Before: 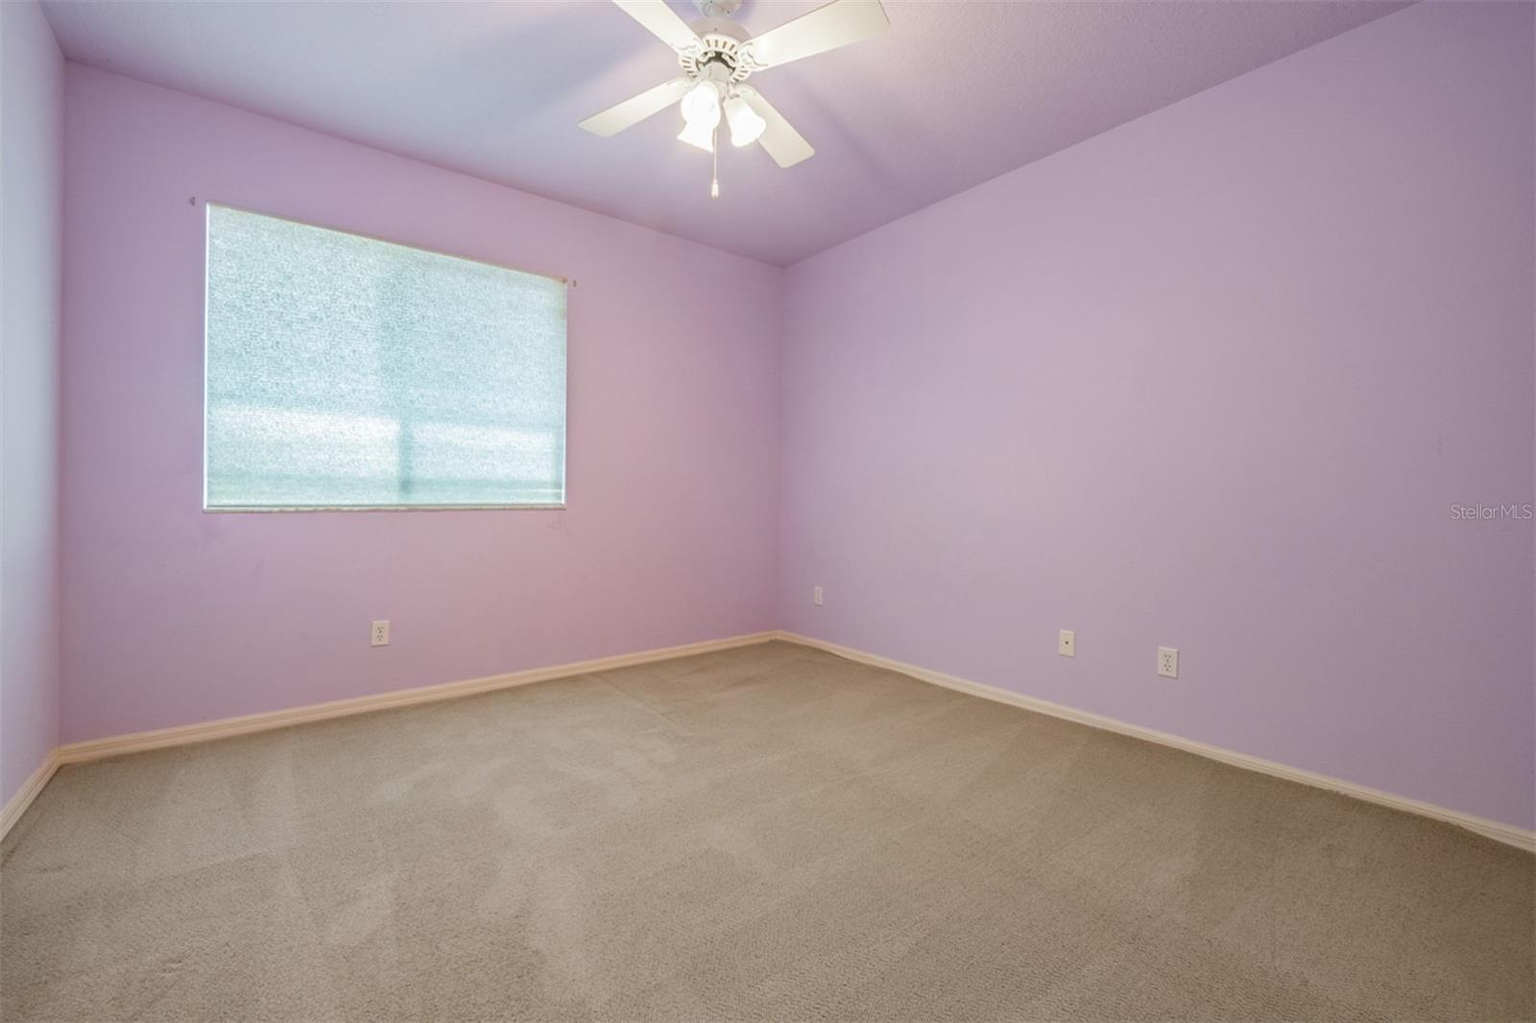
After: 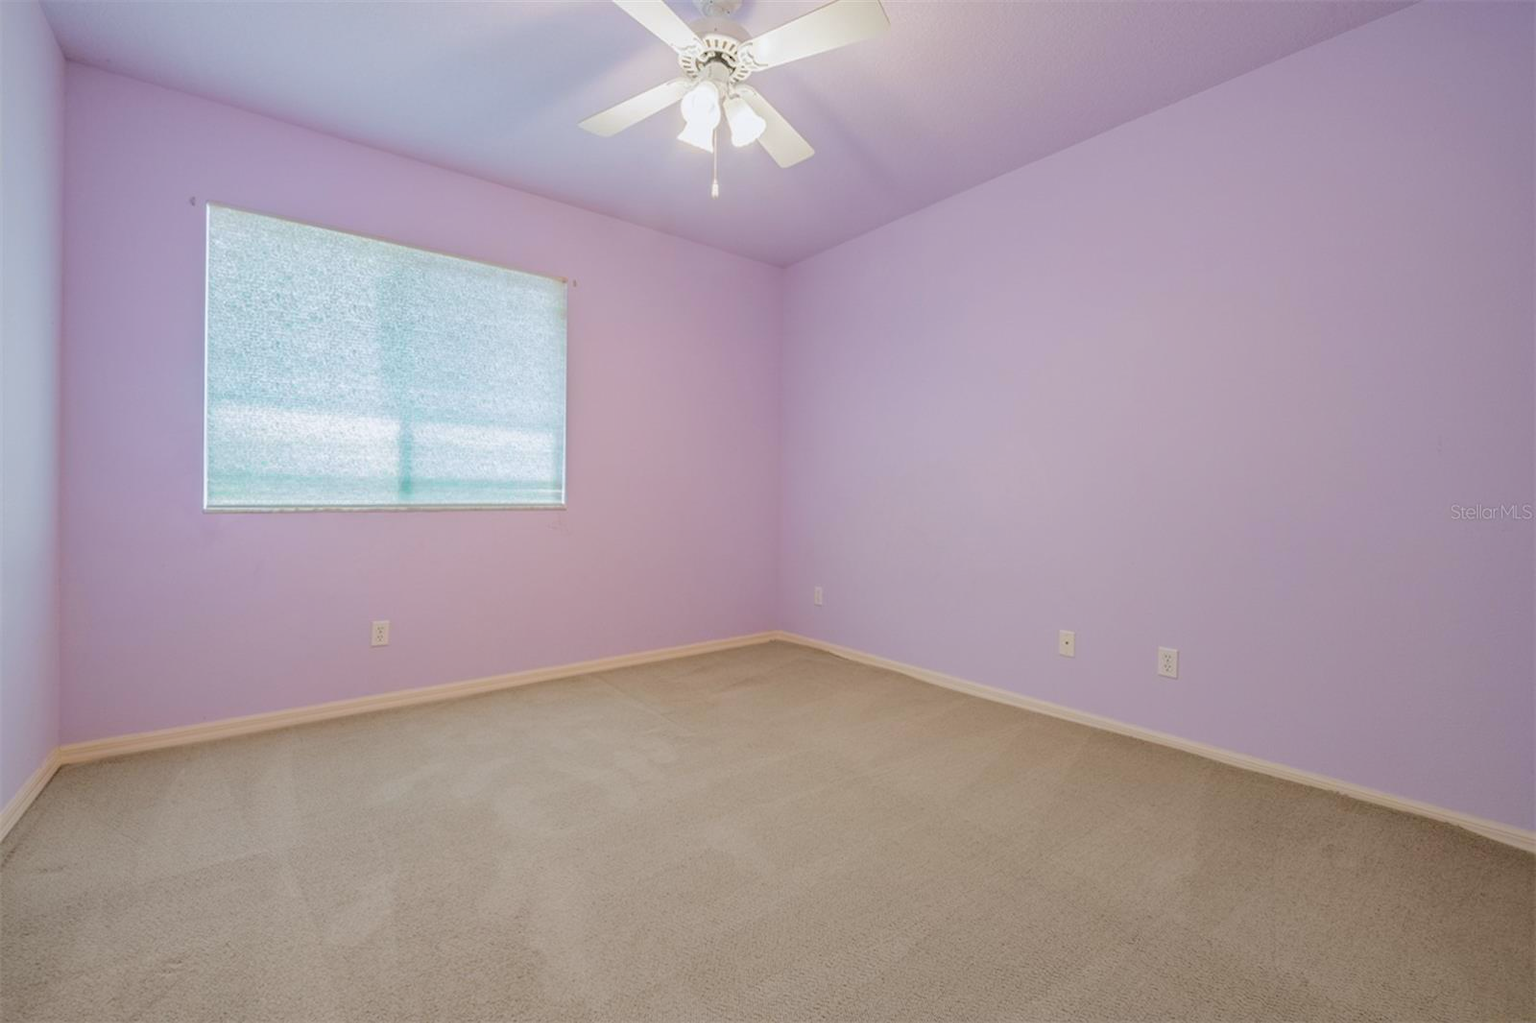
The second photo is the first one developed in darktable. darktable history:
color correction: highlights b* -0.044
tone curve: curves: ch0 [(0, 0.026) (0.175, 0.178) (0.463, 0.502) (0.796, 0.764) (1, 0.961)]; ch1 [(0, 0) (0.437, 0.398) (0.469, 0.472) (0.505, 0.504) (0.553, 0.552) (1, 1)]; ch2 [(0, 0) (0.505, 0.495) (0.579, 0.579) (1, 1)], color space Lab, independent channels, preserve colors none
